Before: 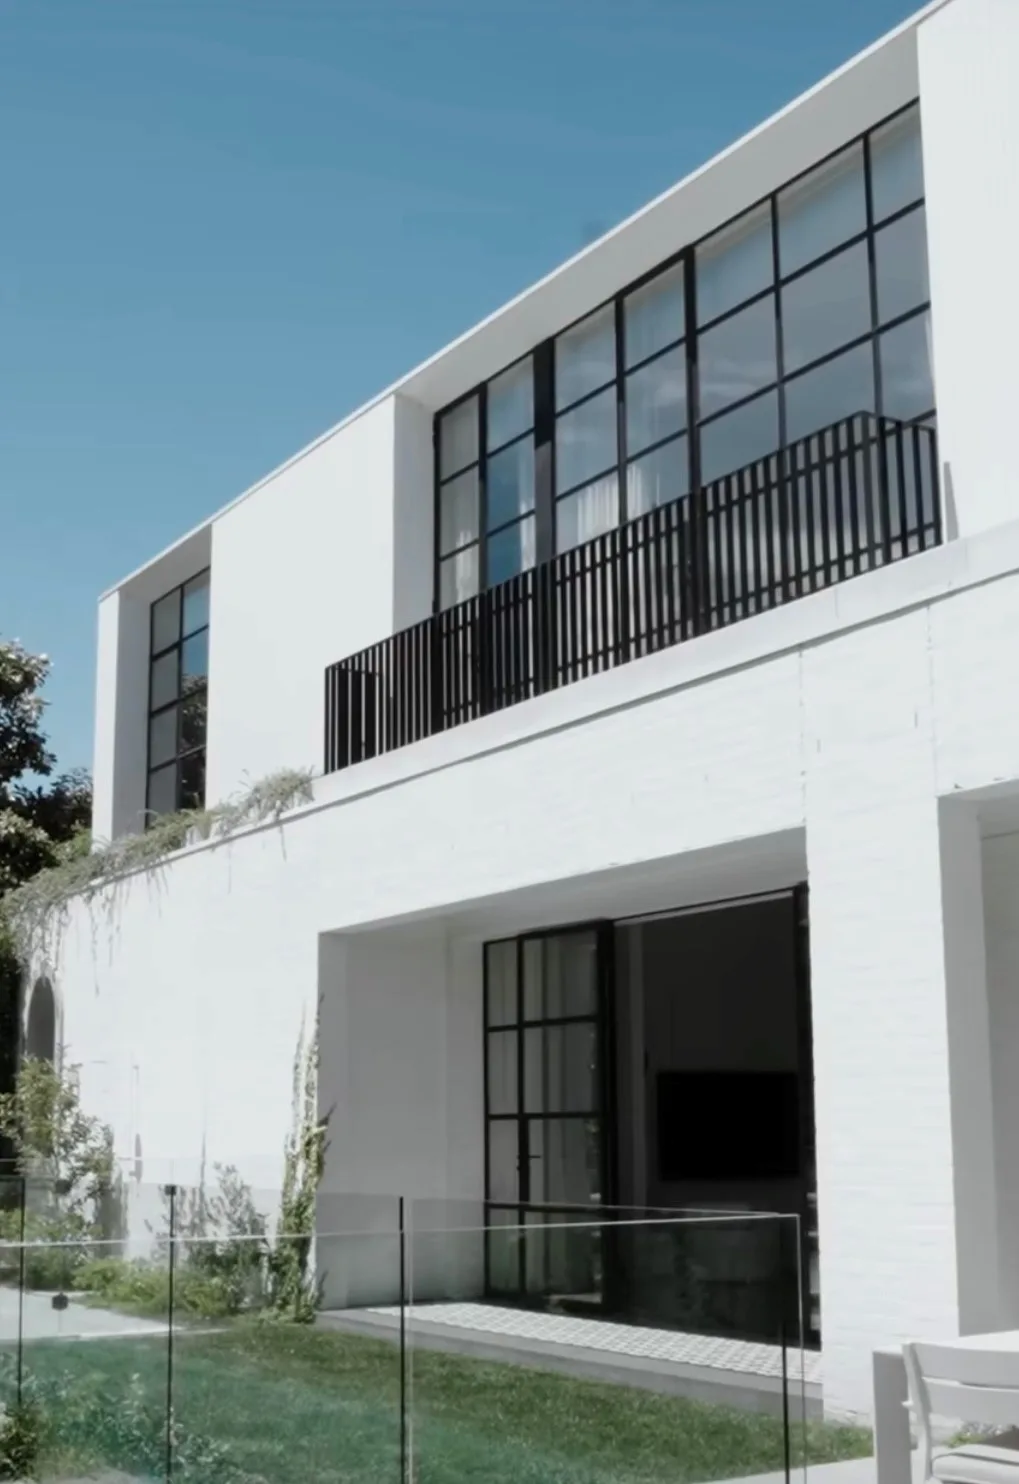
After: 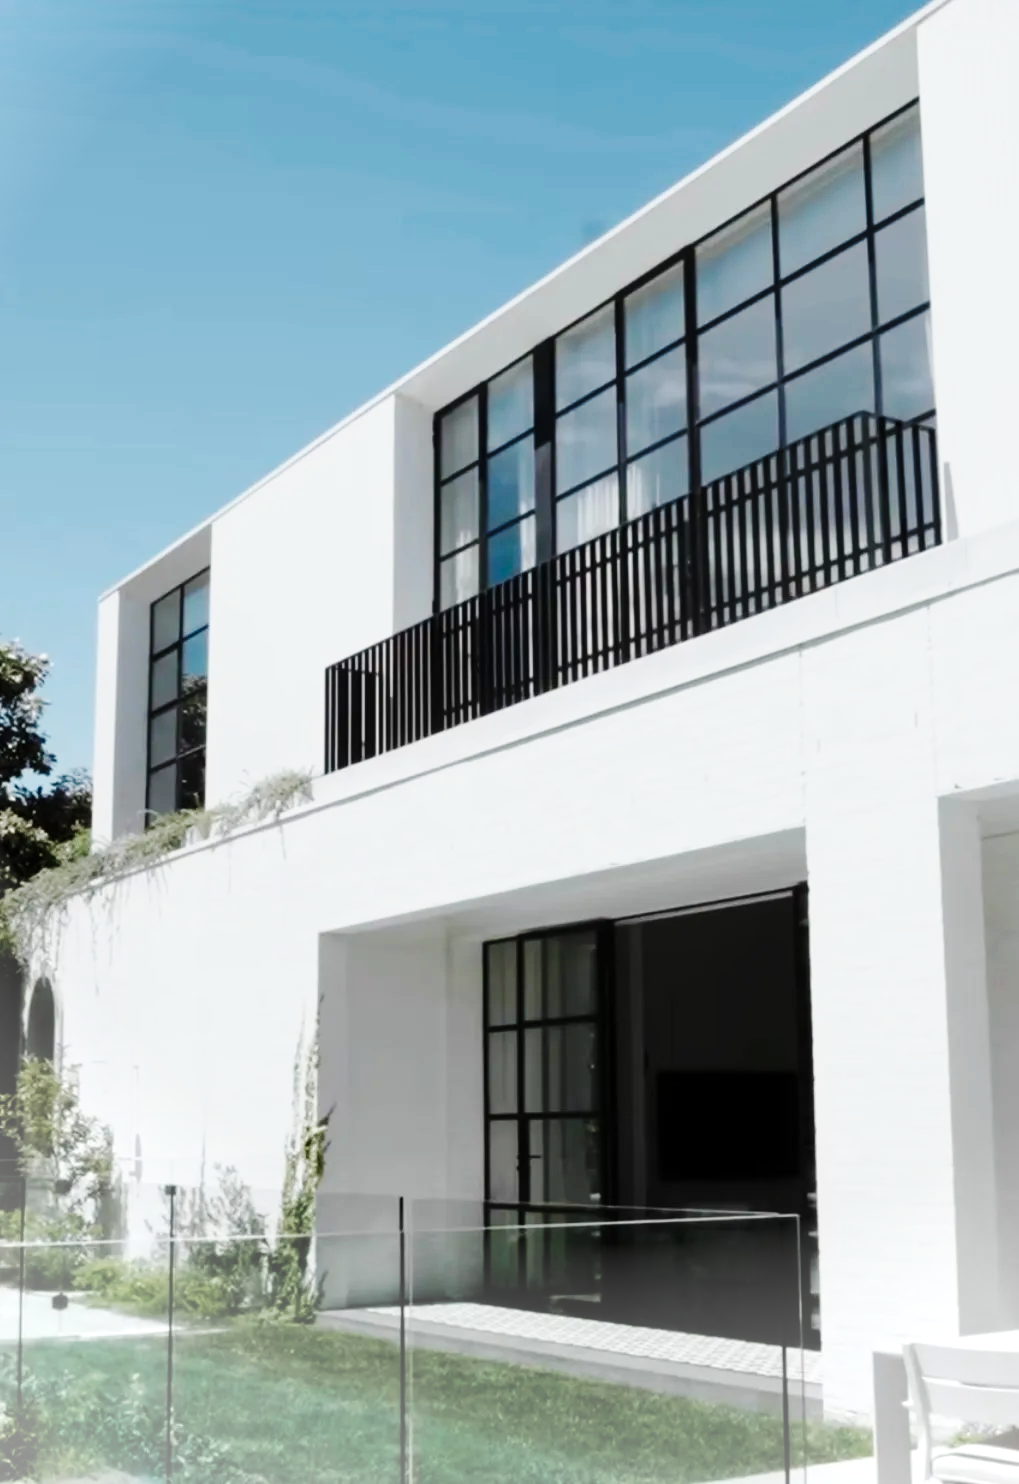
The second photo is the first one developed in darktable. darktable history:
vignetting: fall-off start 91.17%, brightness 0.29, saturation -0.002, center (0.219, -0.236)
base curve: curves: ch0 [(0, 0) (0.036, 0.025) (0.121, 0.166) (0.206, 0.329) (0.605, 0.79) (1, 1)], preserve colors none
